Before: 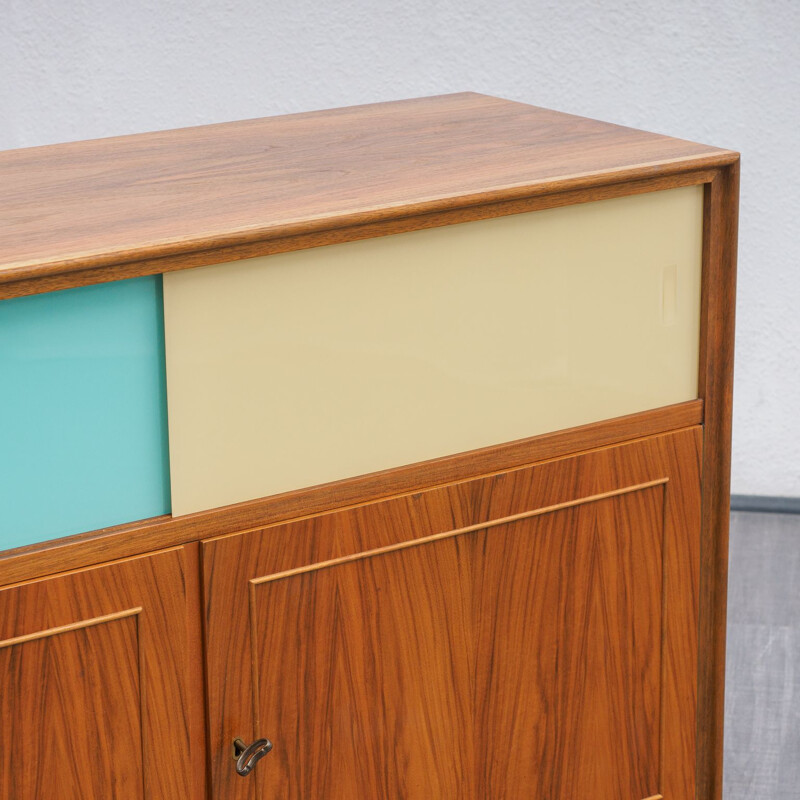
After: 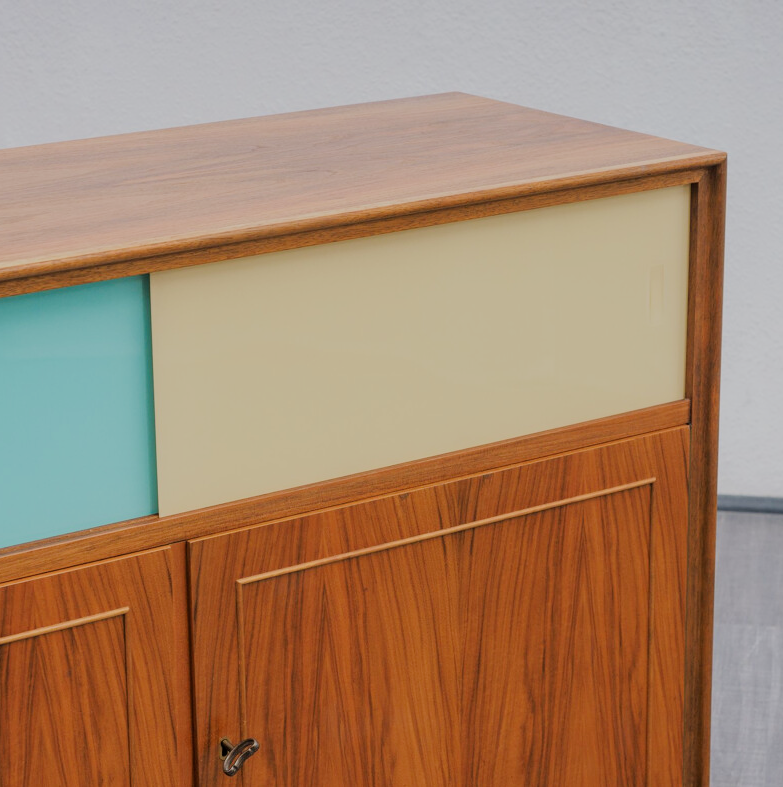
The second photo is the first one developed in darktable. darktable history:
filmic rgb: black relative exposure -7.18 EV, white relative exposure 5.35 EV, threshold 3 EV, hardness 3.02, enable highlight reconstruction true
crop: left 1.725%, right 0.278%, bottom 1.547%
